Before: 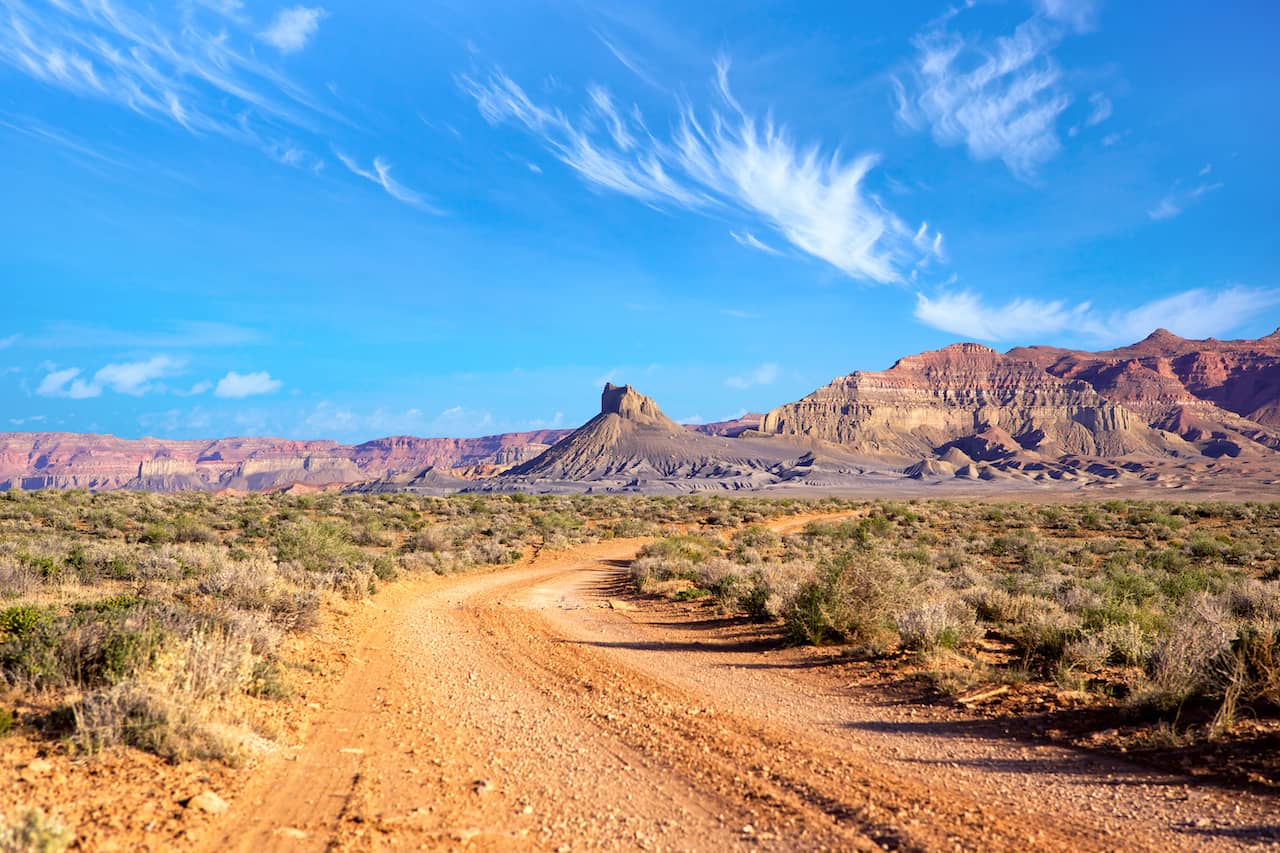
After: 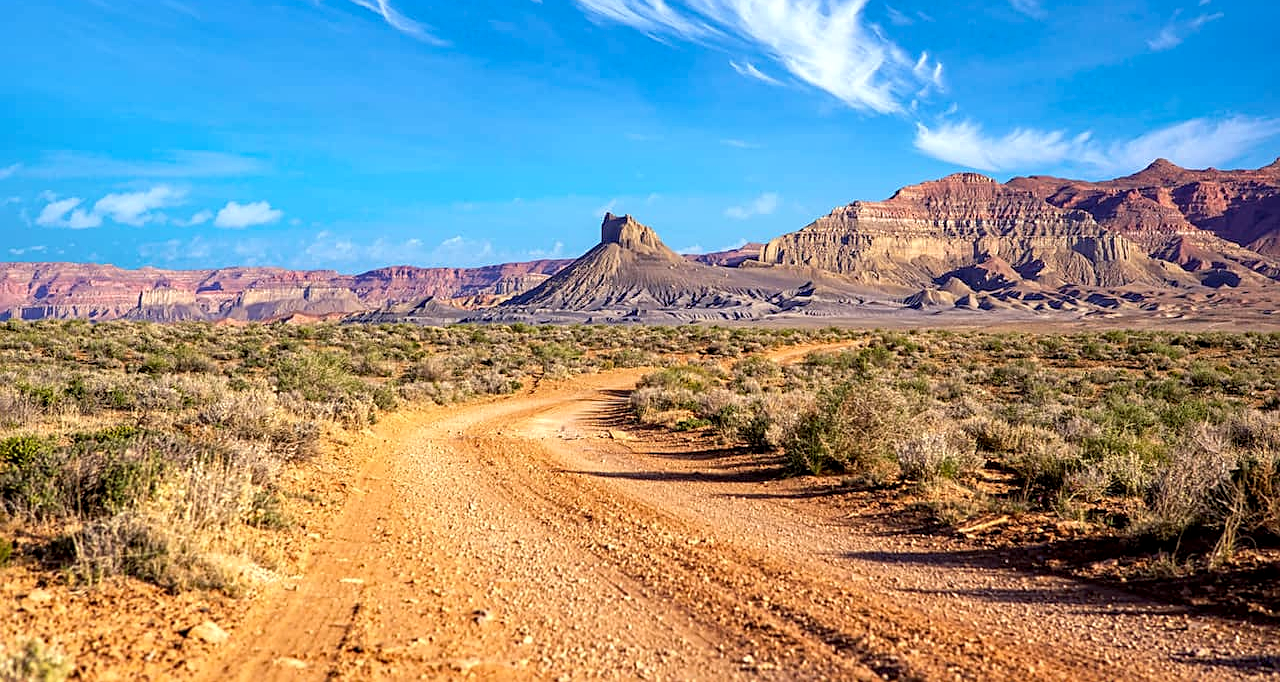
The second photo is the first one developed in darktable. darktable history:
crop and rotate: top 19.998%
haze removal: compatibility mode true, adaptive false
local contrast: on, module defaults
sharpen: on, module defaults
